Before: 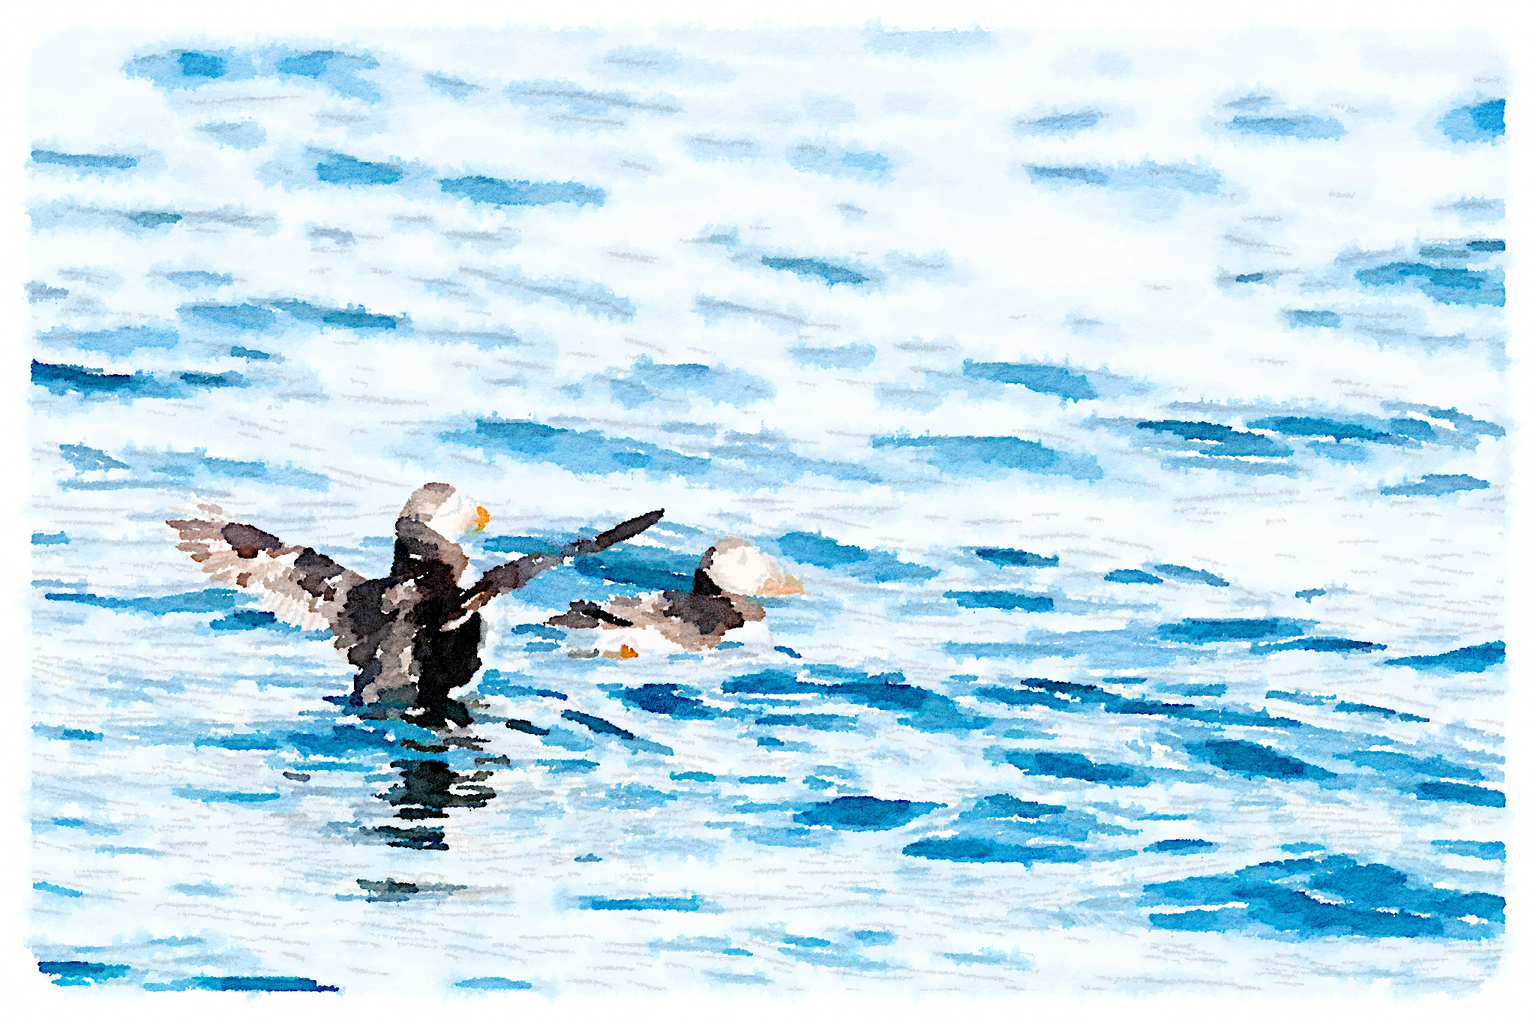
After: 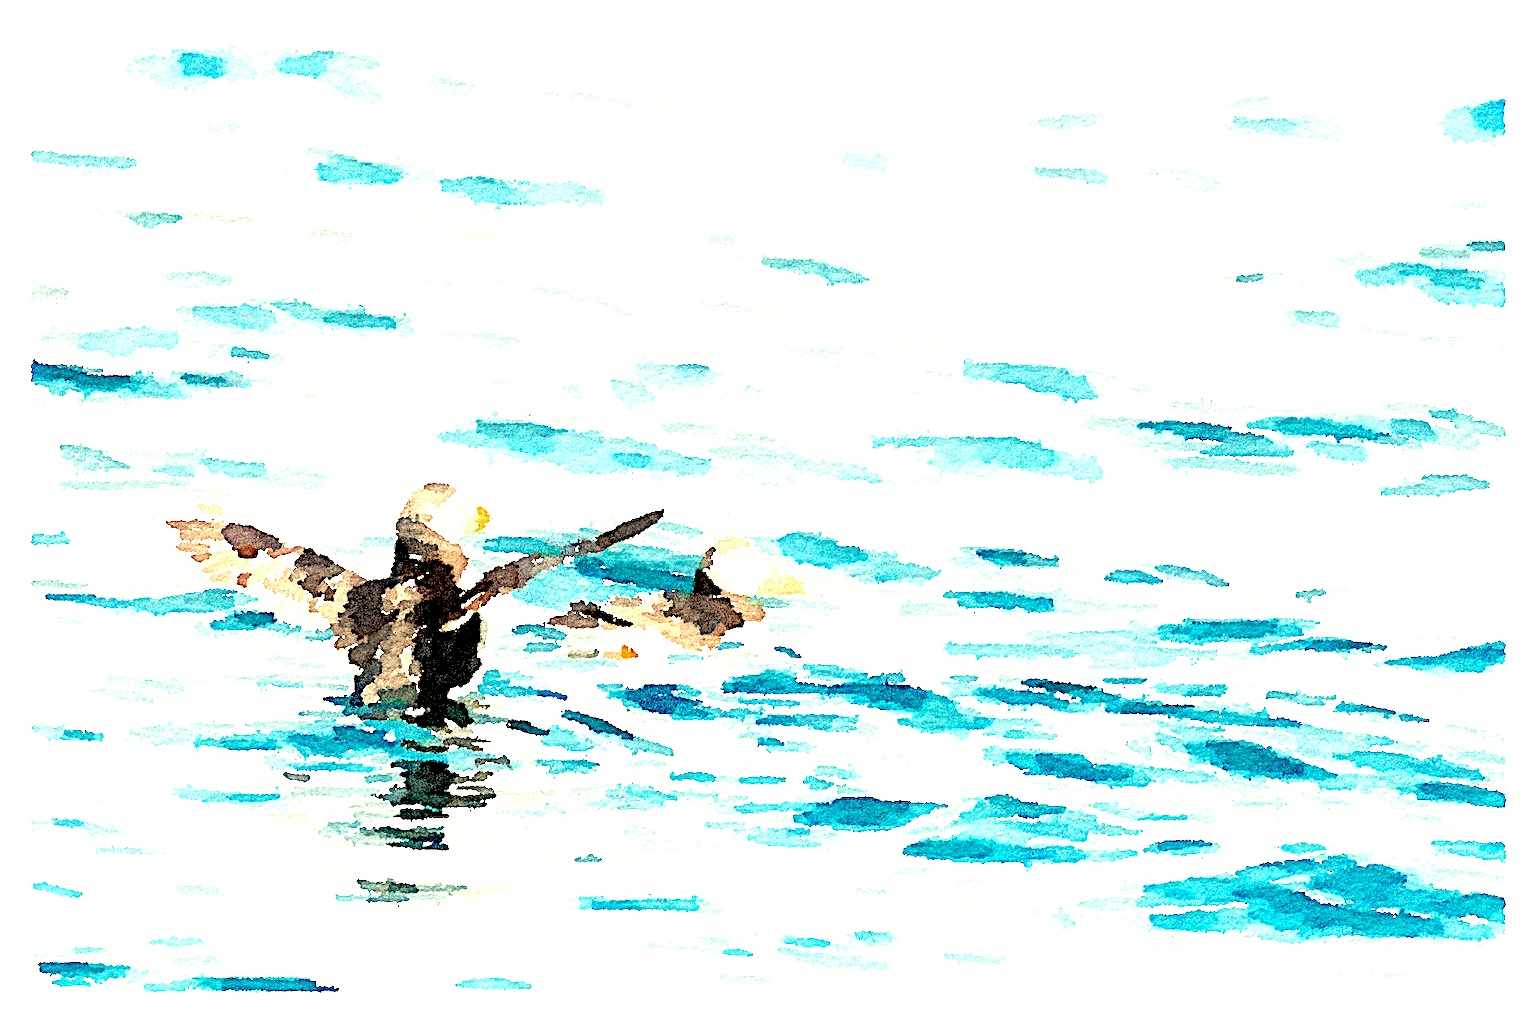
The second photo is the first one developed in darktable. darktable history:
sharpen: on, module defaults
exposure: black level correction 0.011, exposure 1.088 EV, compensate exposure bias true, compensate highlight preservation false
white balance: red 1.08, blue 0.791
